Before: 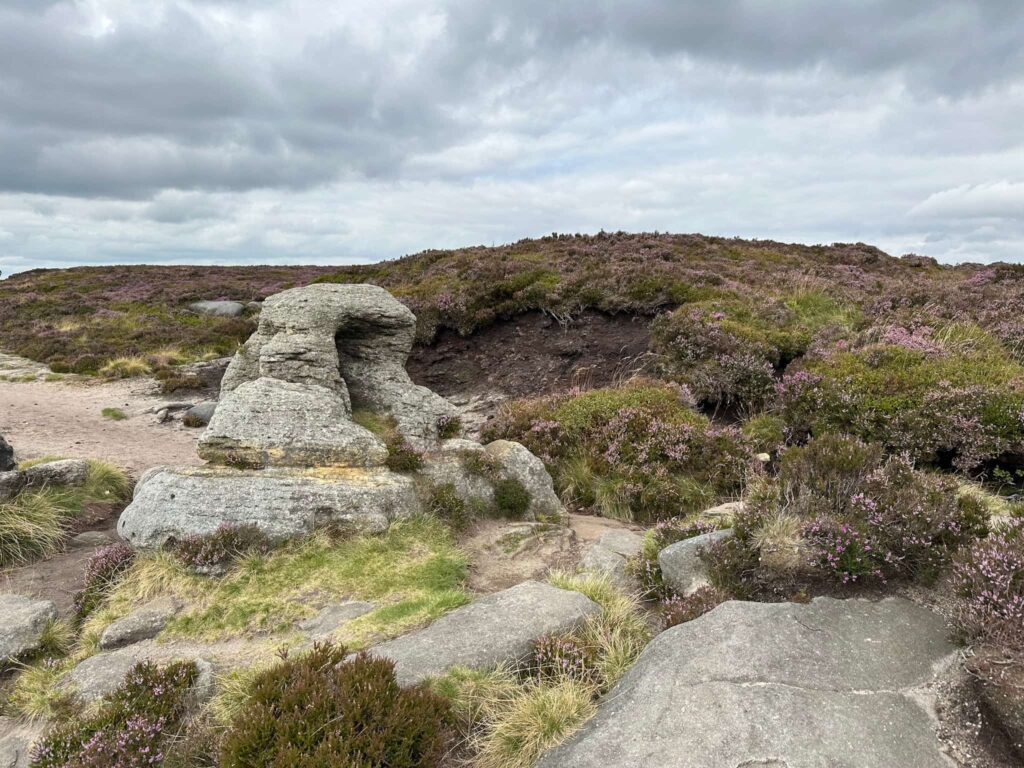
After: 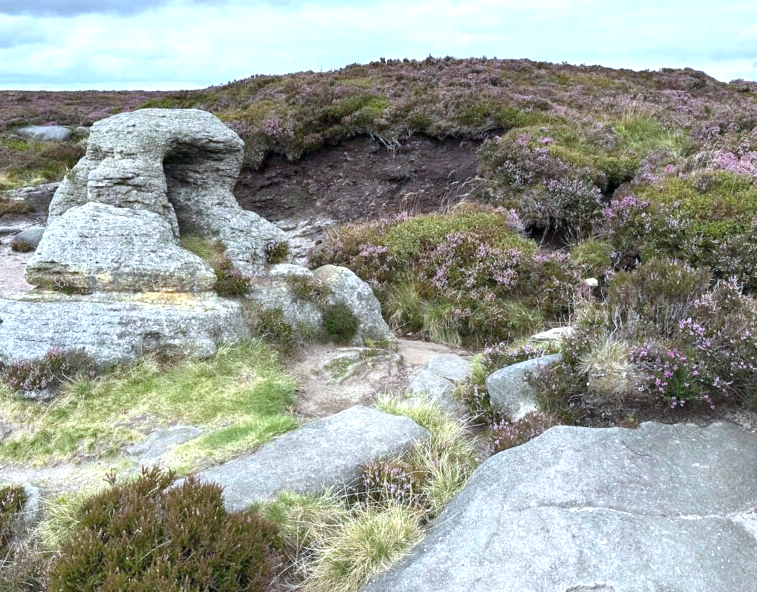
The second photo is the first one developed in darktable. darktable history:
color calibration: illuminant as shot in camera, x 0.378, y 0.381, temperature 4093.13 K, saturation algorithm version 1 (2020)
exposure: exposure 0.6 EV, compensate highlight preservation false
crop: left 16.871%, top 22.857%, right 9.116%
